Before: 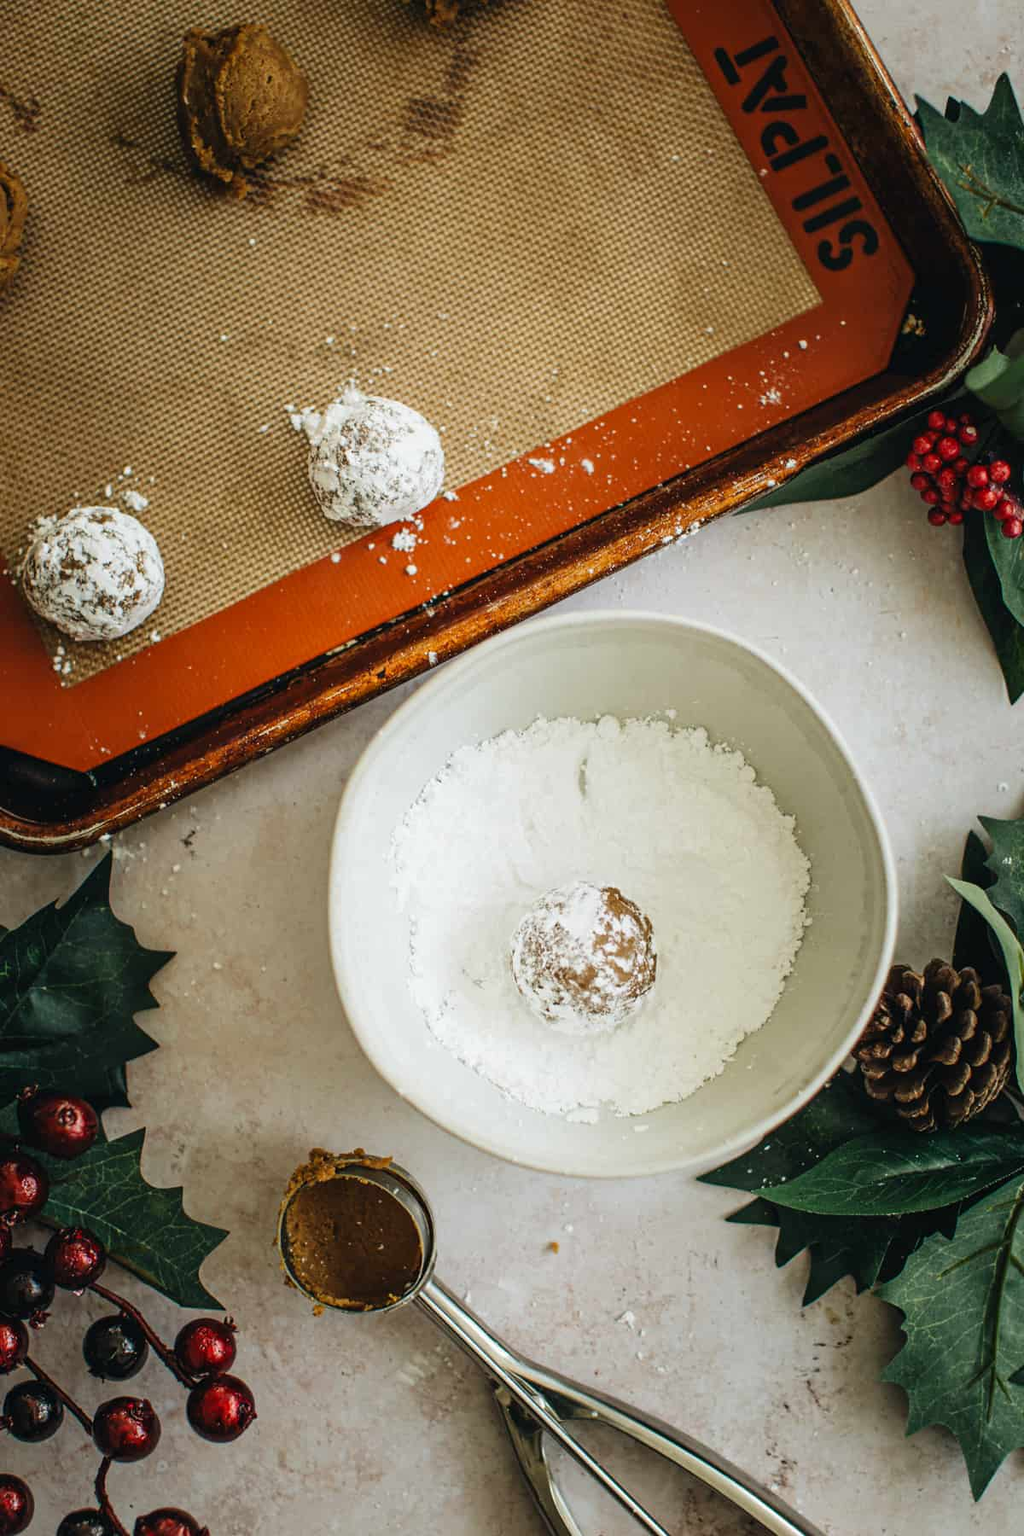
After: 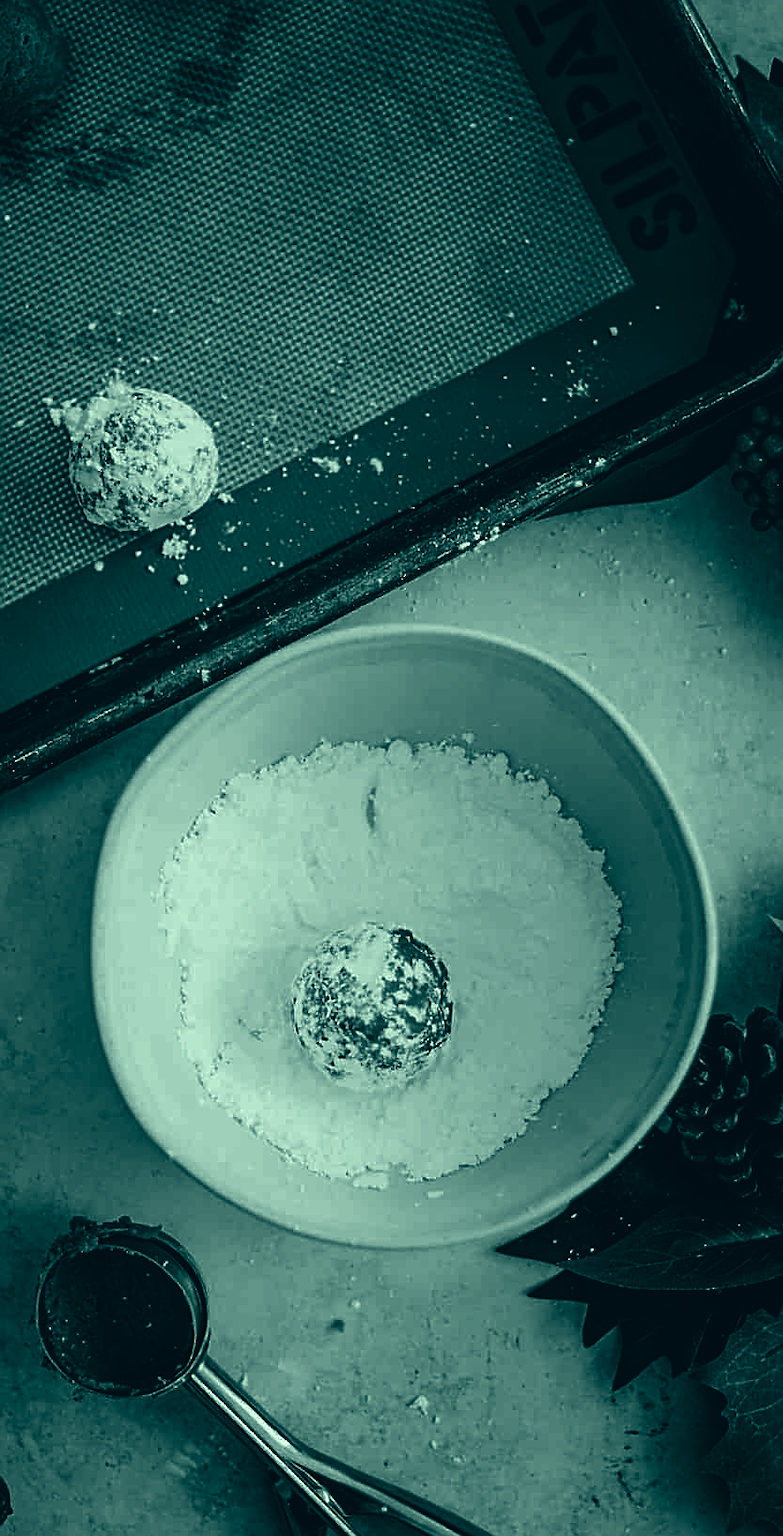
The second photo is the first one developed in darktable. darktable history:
sharpen: on, module defaults
crop and rotate: left 24.034%, top 2.838%, right 6.406%, bottom 6.299%
color correction: highlights a* -20.08, highlights b* 9.8, shadows a* -20.4, shadows b* -10.76
contrast brightness saturation: contrast -0.03, brightness -0.59, saturation -1
